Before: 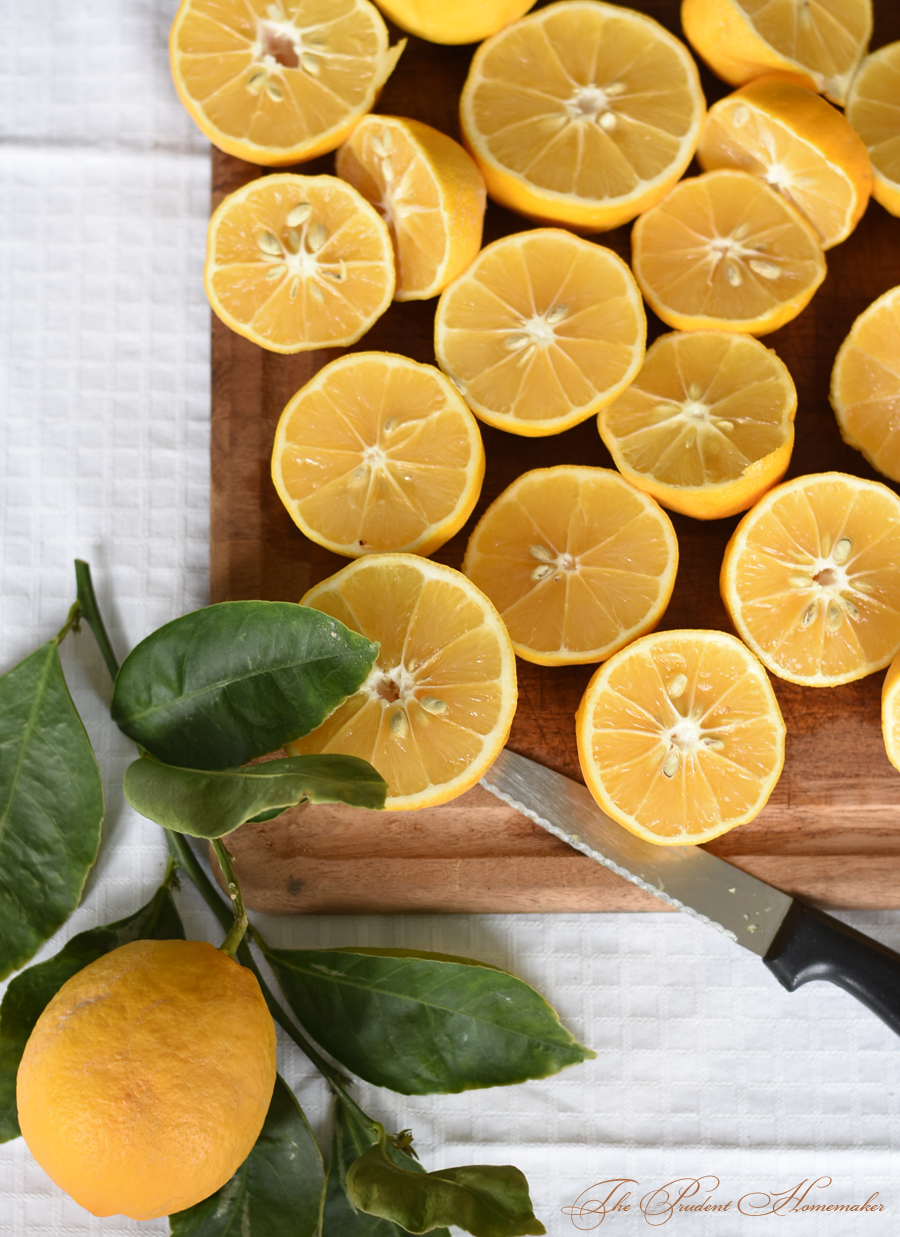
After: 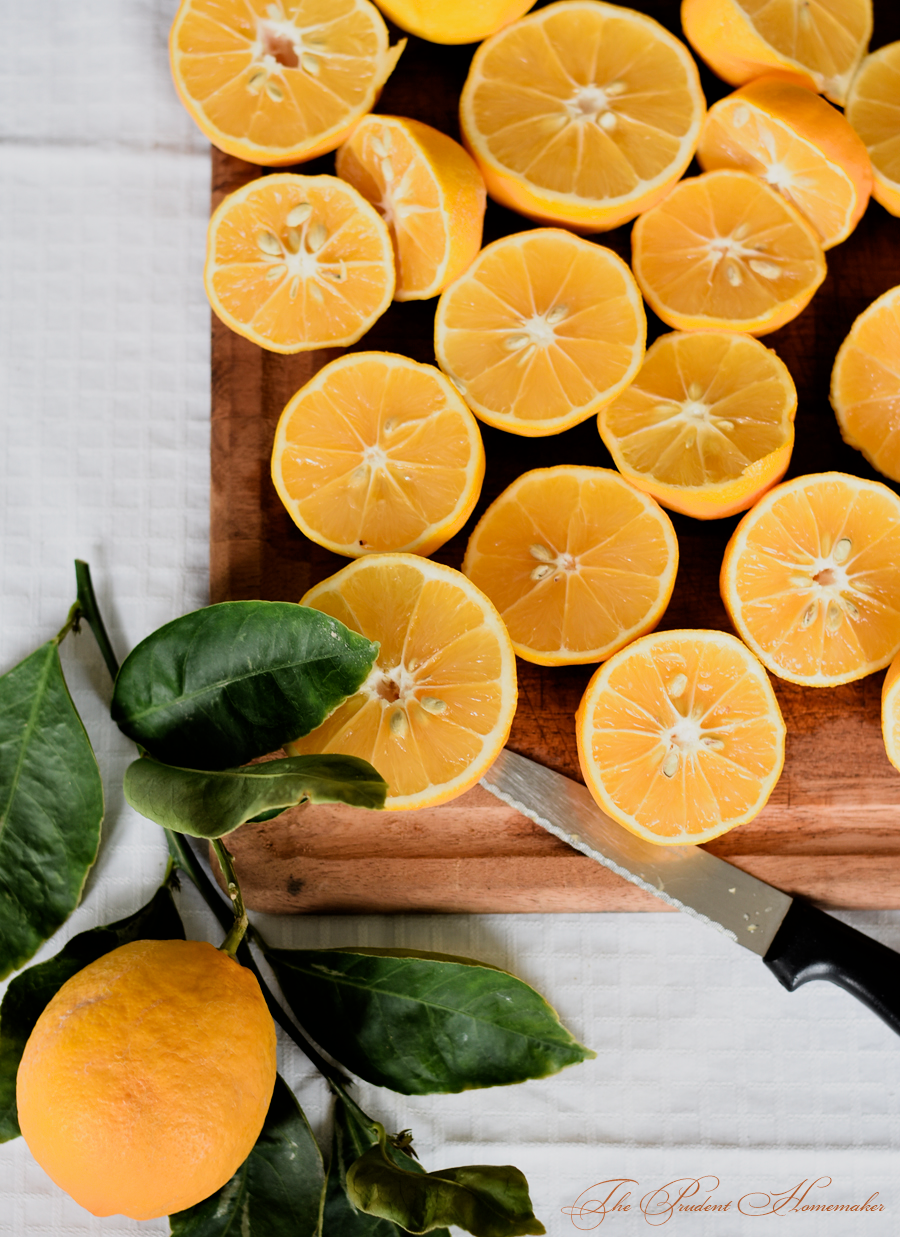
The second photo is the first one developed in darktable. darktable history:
shadows and highlights: shadows 36.88, highlights -26.9, soften with gaussian
filmic rgb: black relative exposure -5.07 EV, white relative exposure 3.96 EV, hardness 2.88, contrast 1.298, highlights saturation mix -30.65%
